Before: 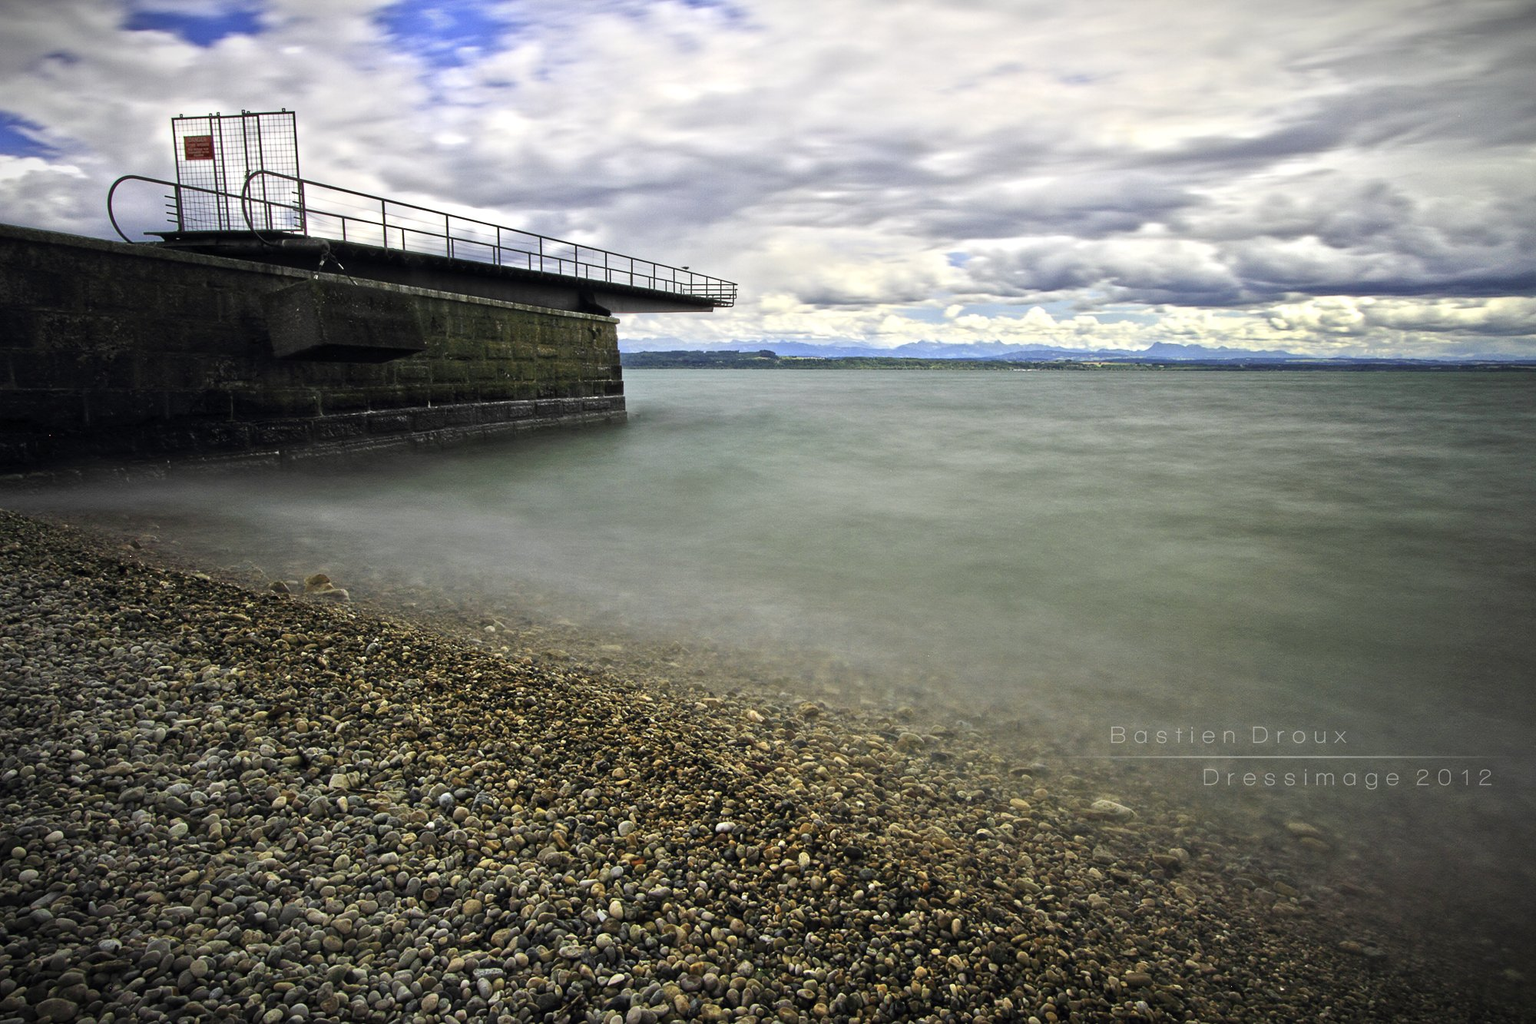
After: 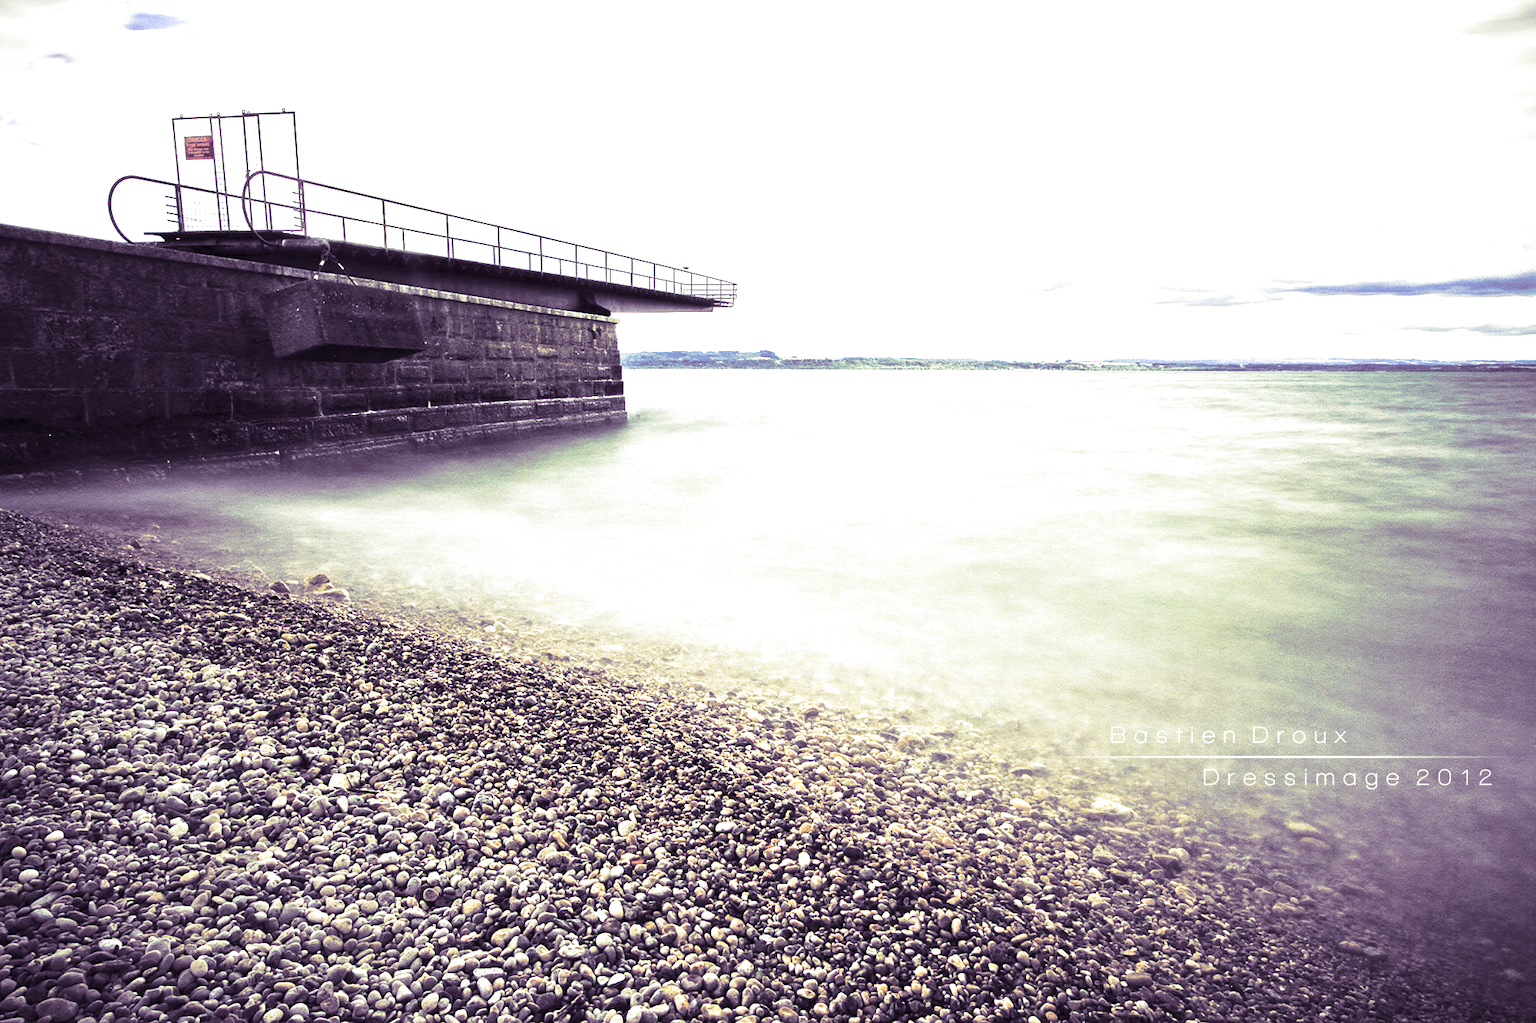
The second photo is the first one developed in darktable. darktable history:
contrast brightness saturation: contrast 0.14
split-toning: shadows › hue 266.4°, shadows › saturation 0.4, highlights › hue 61.2°, highlights › saturation 0.3, compress 0%
exposure: exposure 2 EV, compensate exposure bias true, compensate highlight preservation false
